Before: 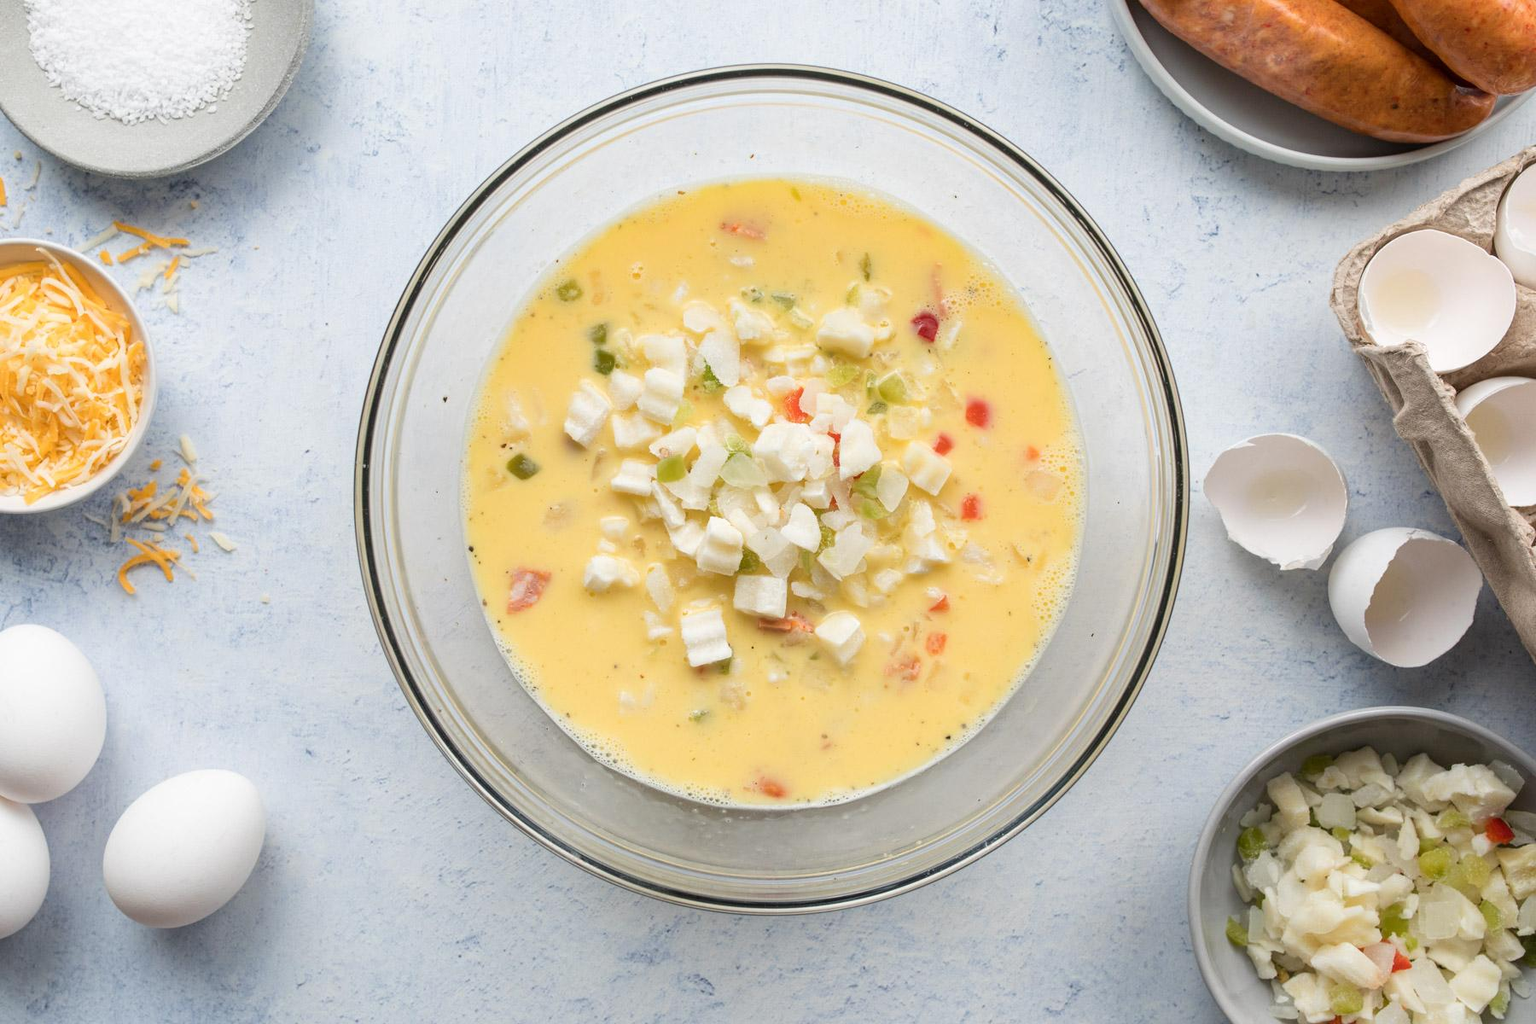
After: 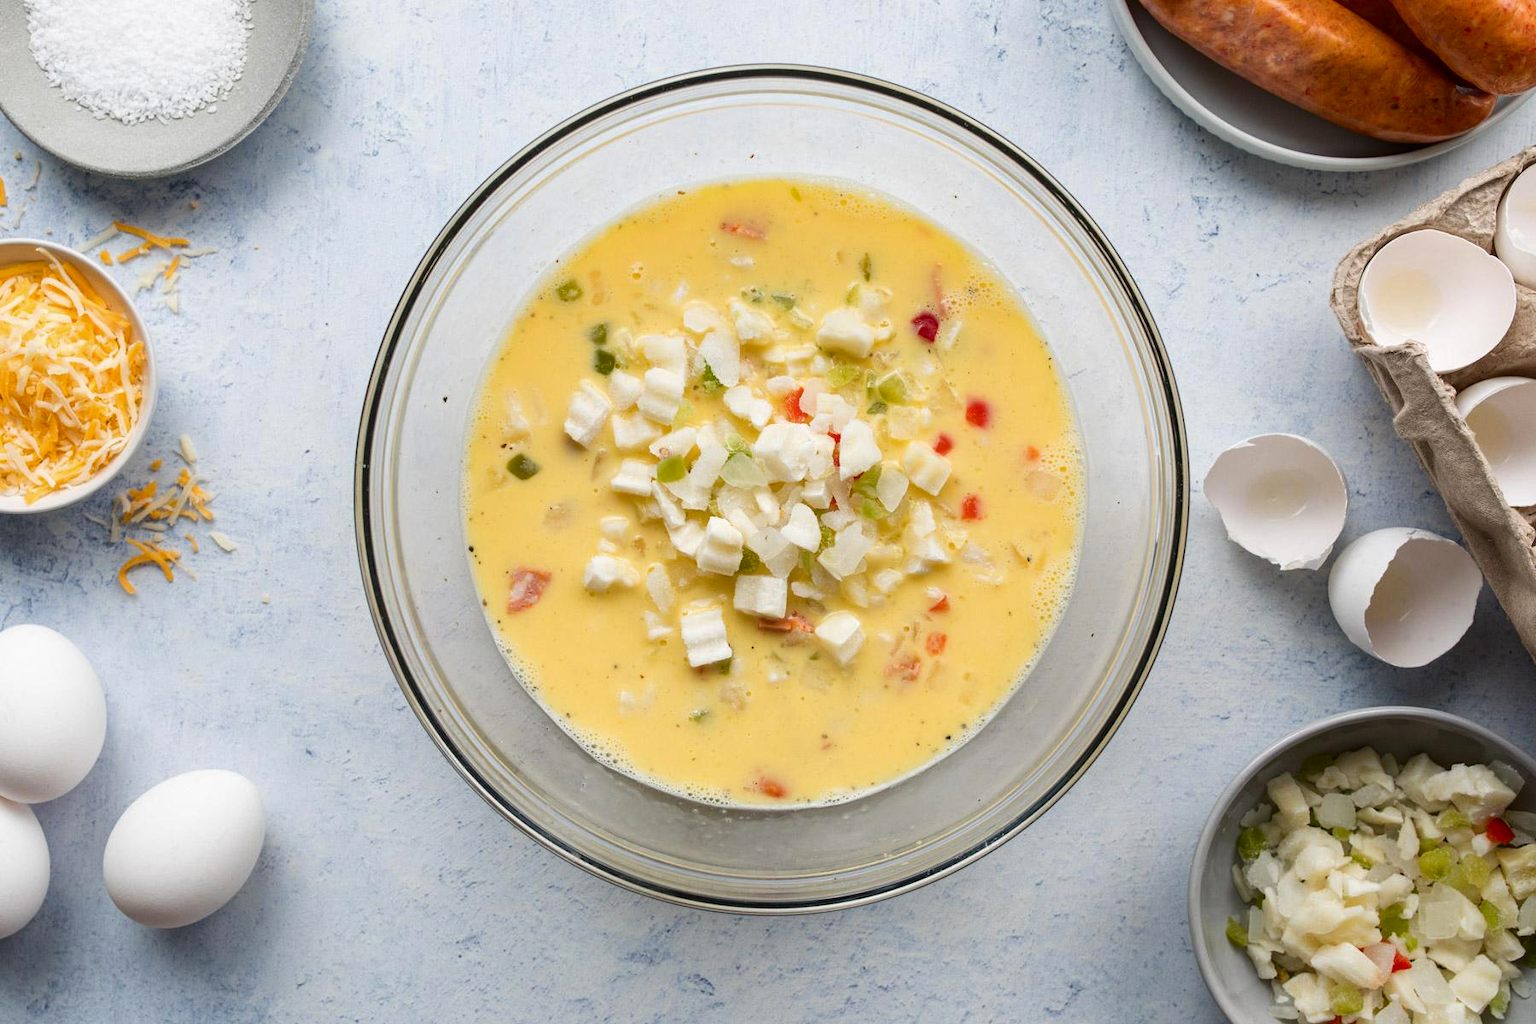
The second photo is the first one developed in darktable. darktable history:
contrast brightness saturation: contrast 0.067, brightness -0.138, saturation 0.113
